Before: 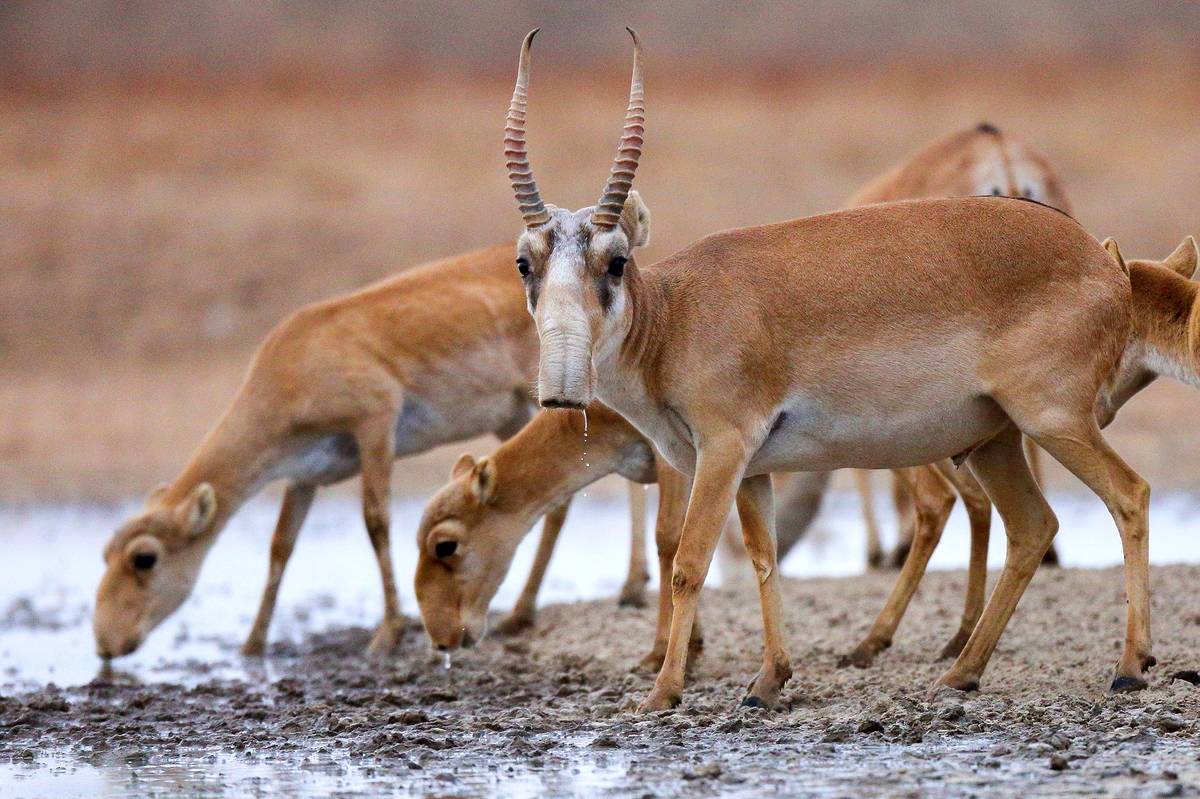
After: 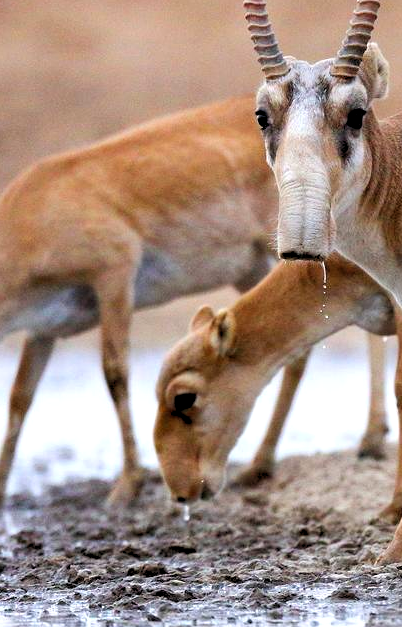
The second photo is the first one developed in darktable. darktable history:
rgb levels: levels [[0.01, 0.419, 0.839], [0, 0.5, 1], [0, 0.5, 1]]
crop and rotate: left 21.77%, top 18.528%, right 44.676%, bottom 2.997%
